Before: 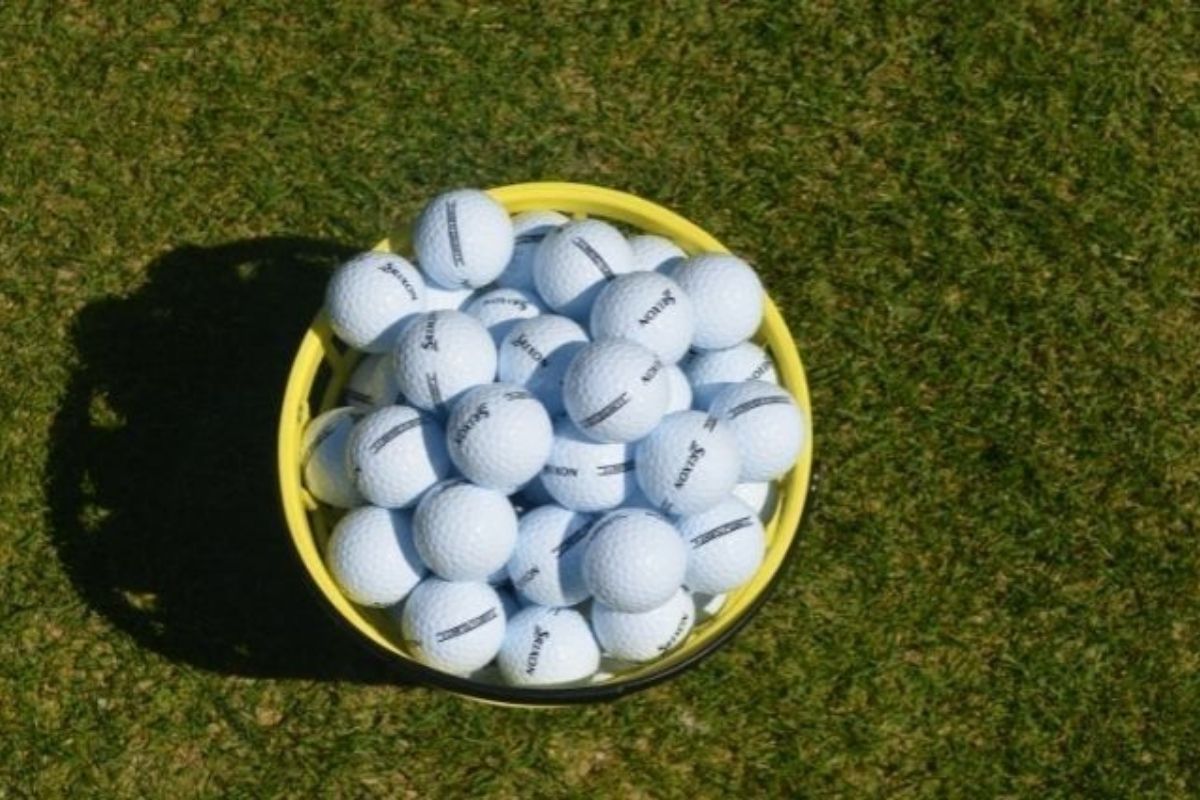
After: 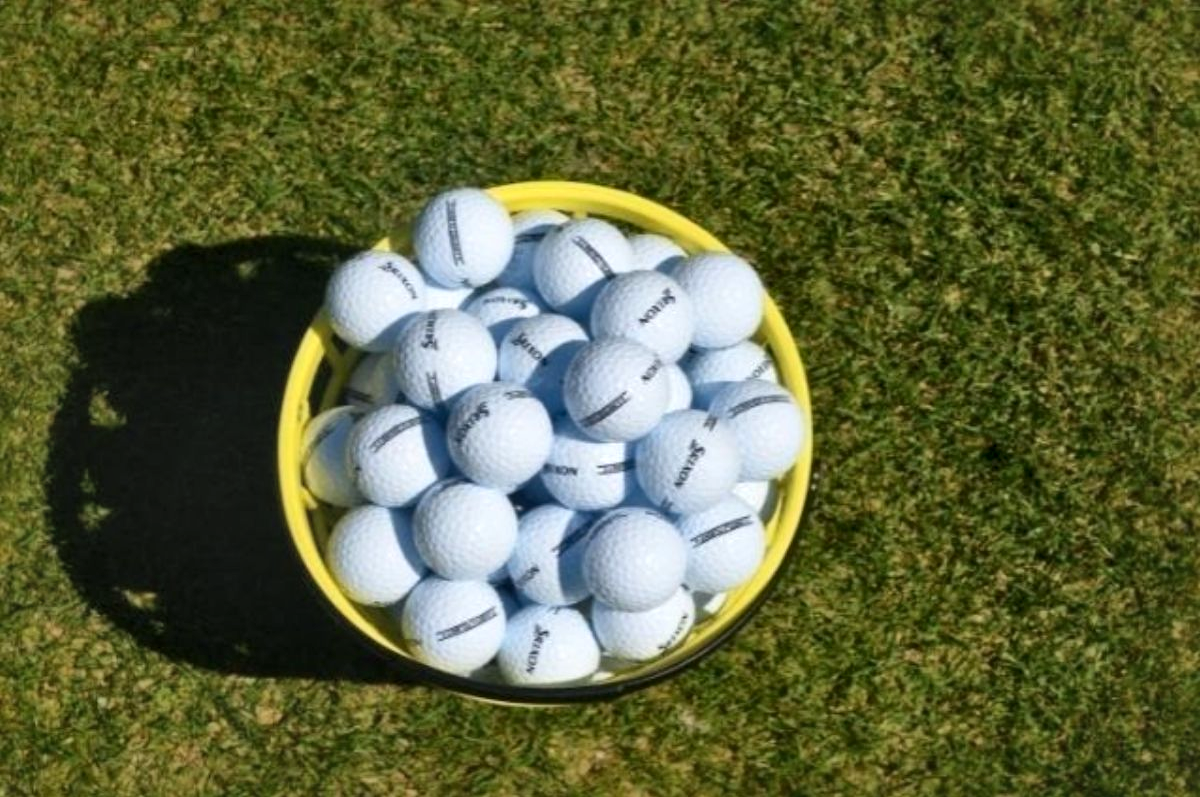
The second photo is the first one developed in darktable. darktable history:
local contrast: mode bilateral grid, contrast 69, coarseness 76, detail 180%, midtone range 0.2
crop: top 0.208%, bottom 0.132%
contrast brightness saturation: contrast -0.094, brightness 0.049, saturation 0.079
